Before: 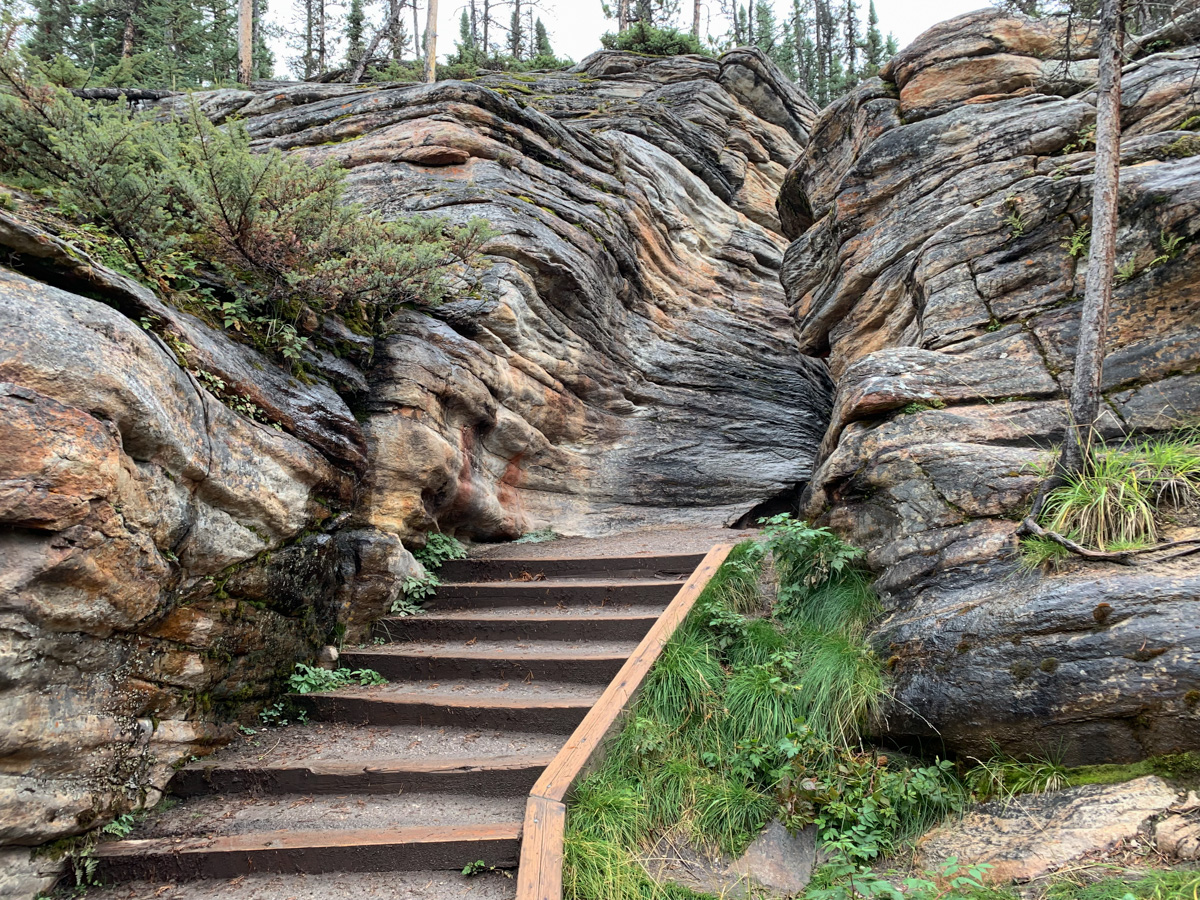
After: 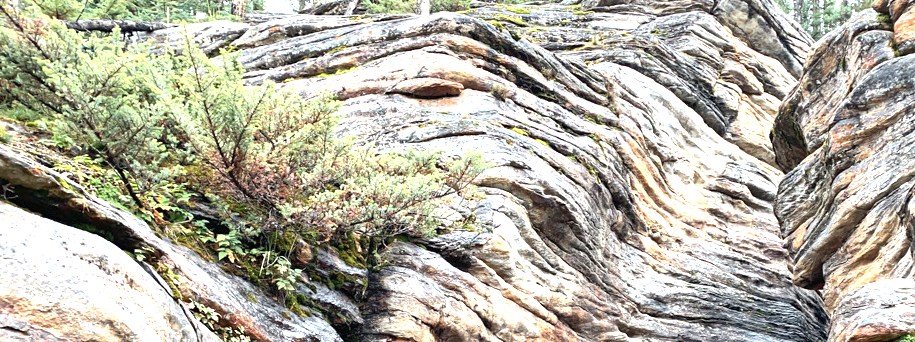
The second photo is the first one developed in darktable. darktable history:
crop: left 0.579%, top 7.627%, right 23.167%, bottom 54.275%
exposure: black level correction 0, exposure 1.55 EV, compensate exposure bias true, compensate highlight preservation false
